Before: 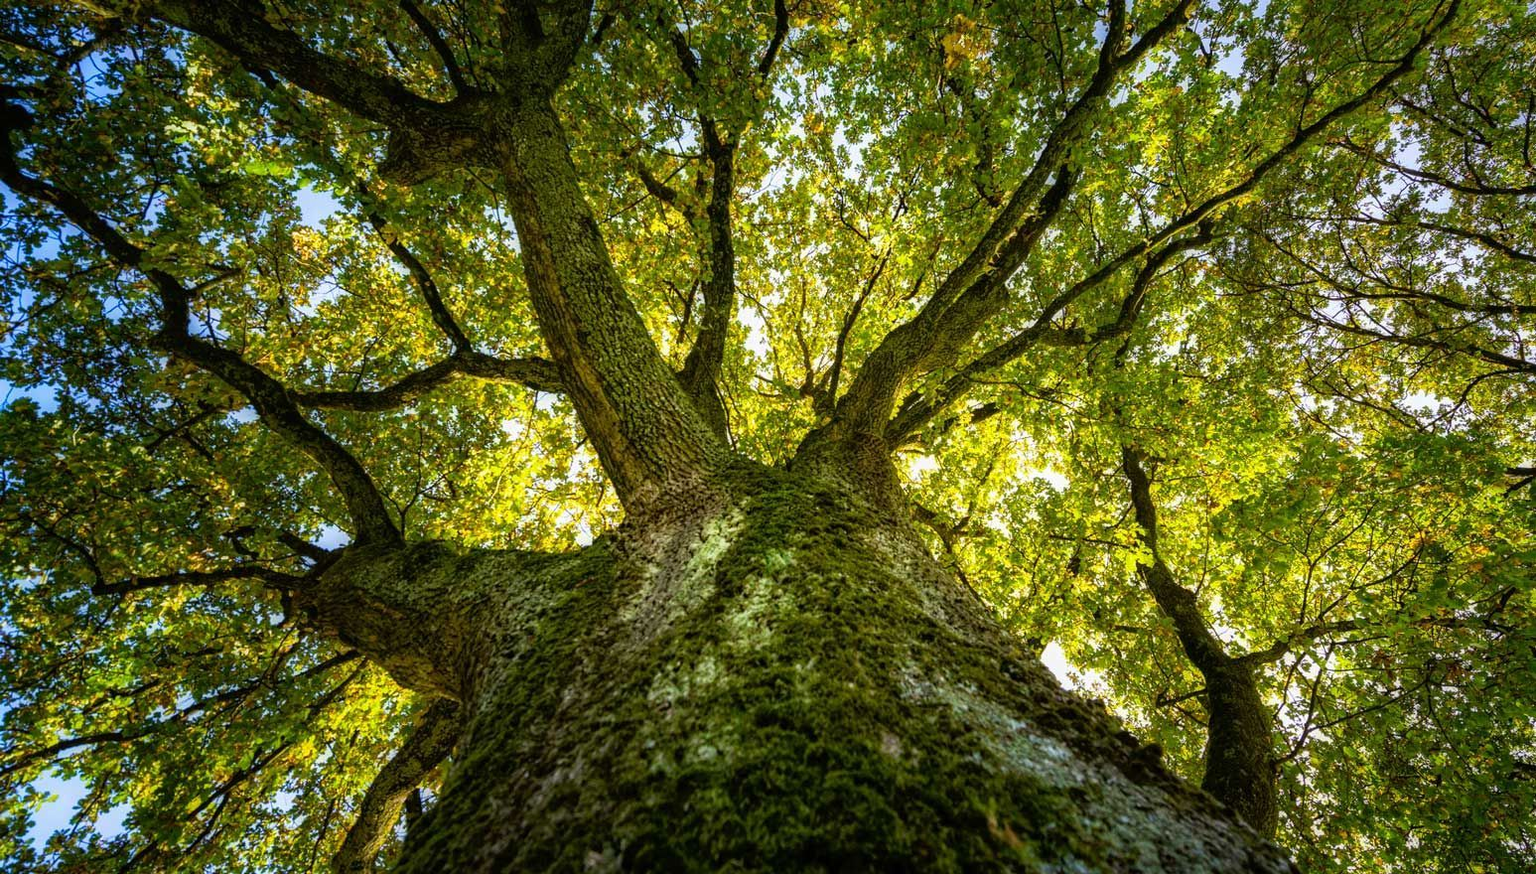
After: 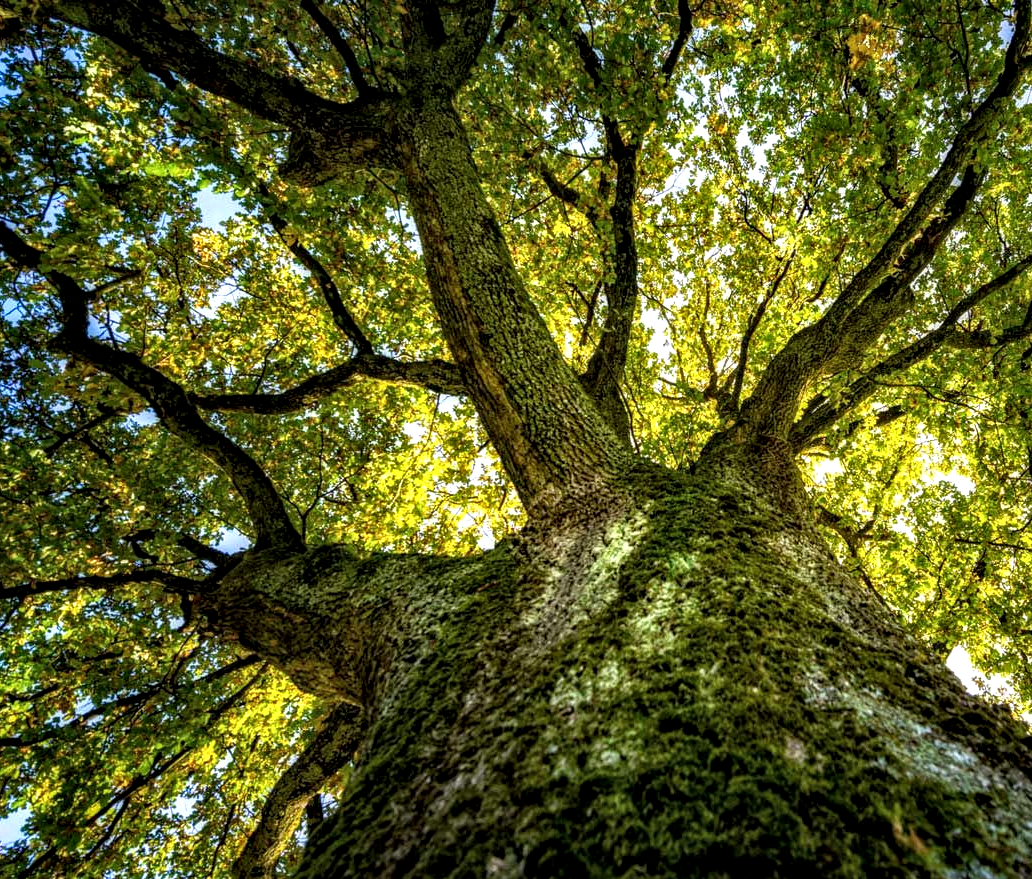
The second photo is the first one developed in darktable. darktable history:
crop and rotate: left 6.645%, right 26.582%
contrast equalizer: octaves 7, y [[0.6 ×6], [0.55 ×6], [0 ×6], [0 ×6], [0 ×6]], mix 0.595
local contrast: on, module defaults
